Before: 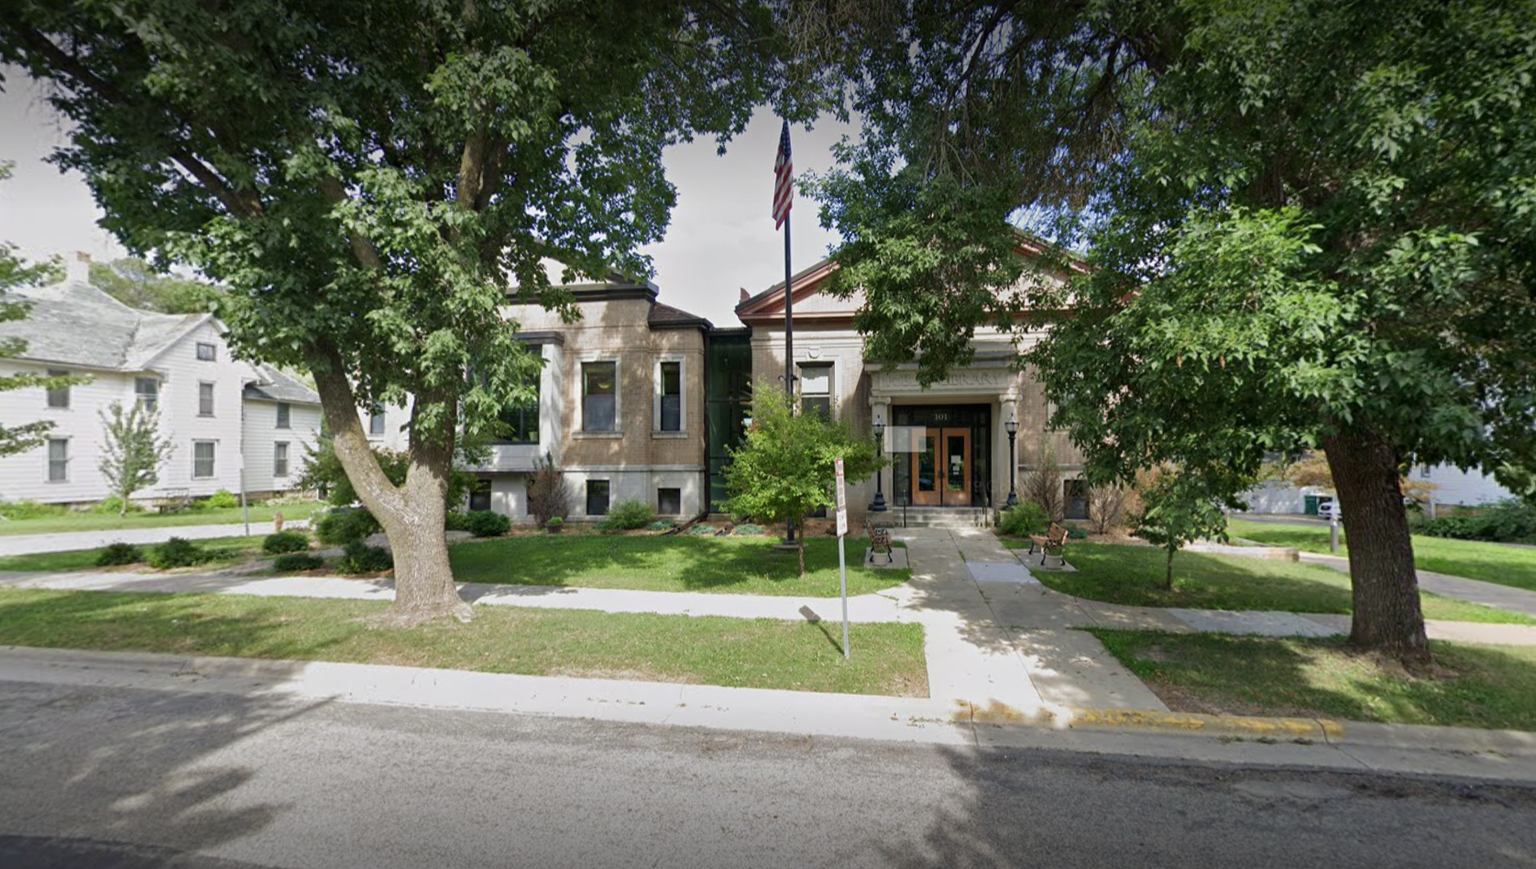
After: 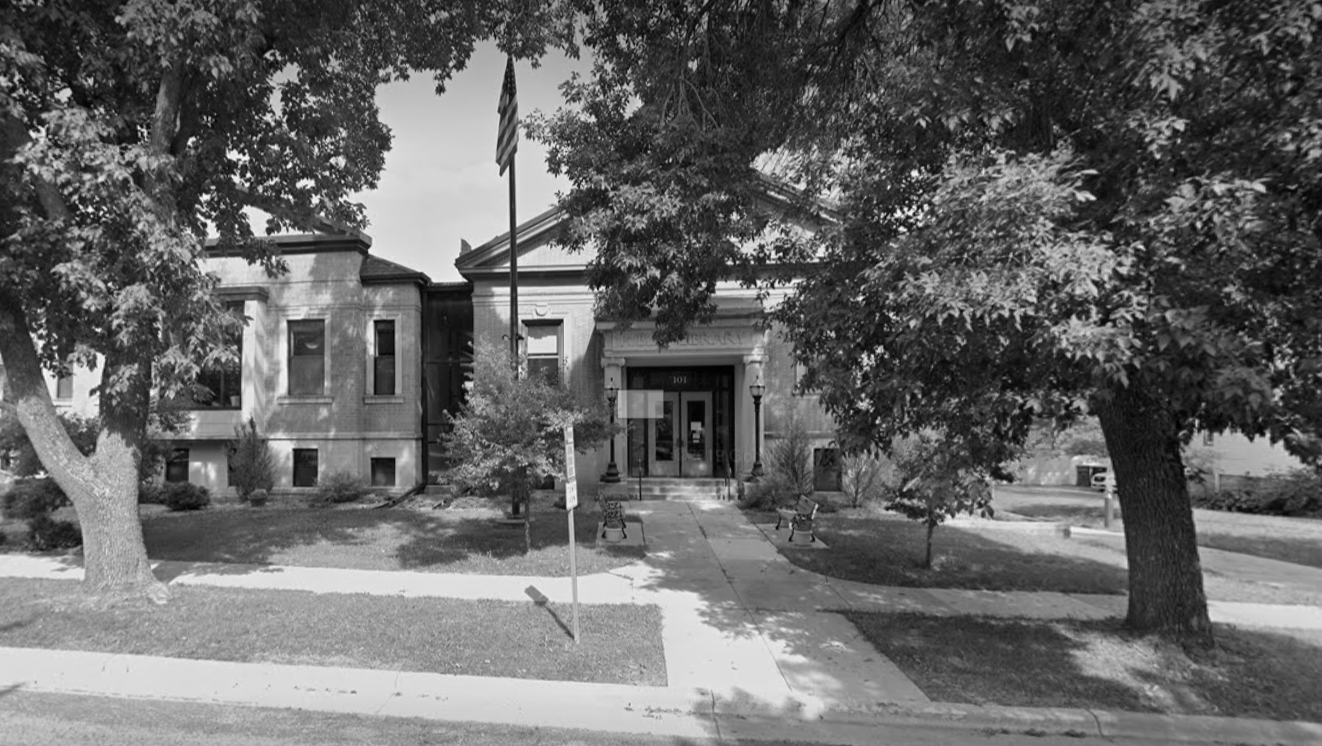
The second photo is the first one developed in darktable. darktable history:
crop and rotate: left 20.74%, top 7.912%, right 0.375%, bottom 13.378%
color calibration: output R [1.003, 0.027, -0.041, 0], output G [-0.018, 1.043, -0.038, 0], output B [0.071, -0.086, 1.017, 0], illuminant as shot in camera, x 0.359, y 0.362, temperature 4570.54 K
monochrome: on, module defaults
